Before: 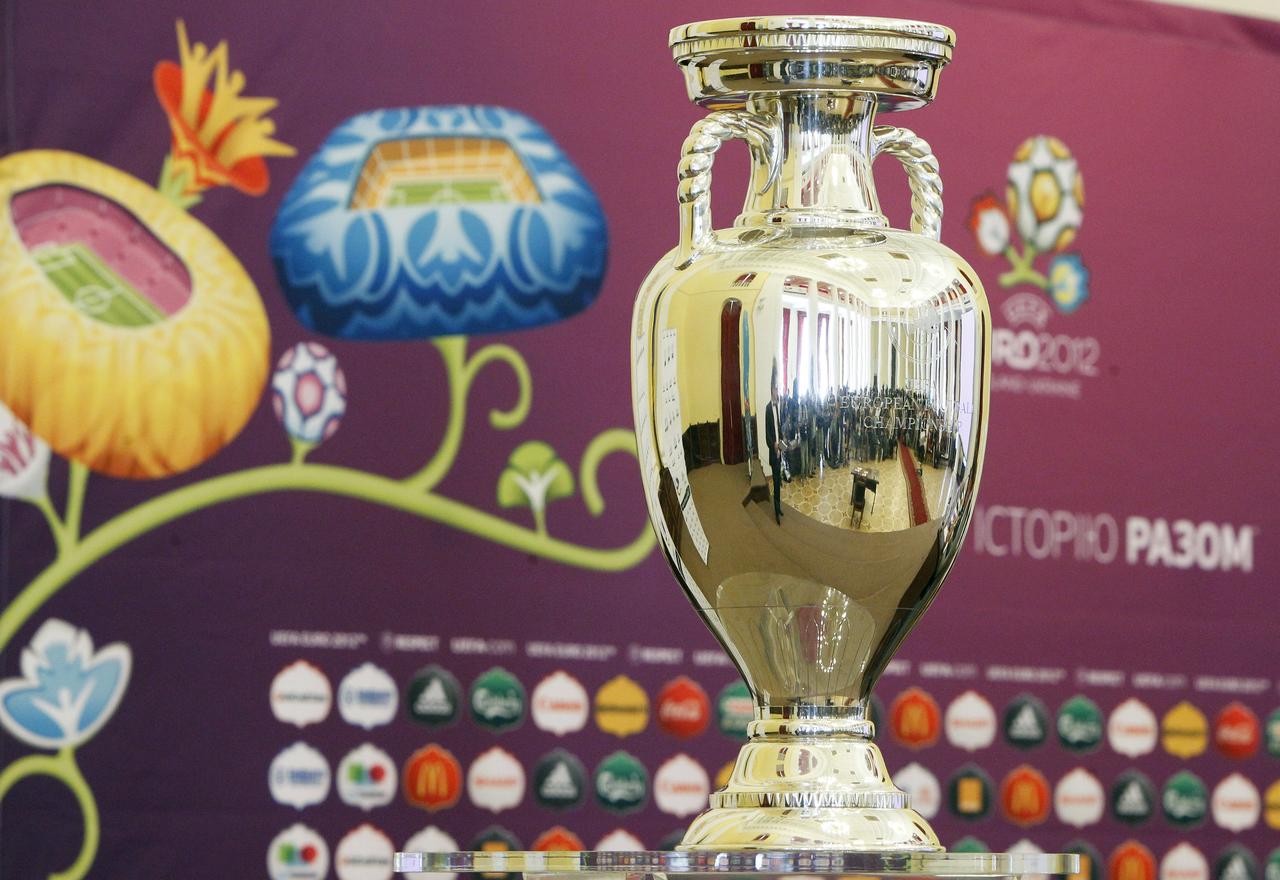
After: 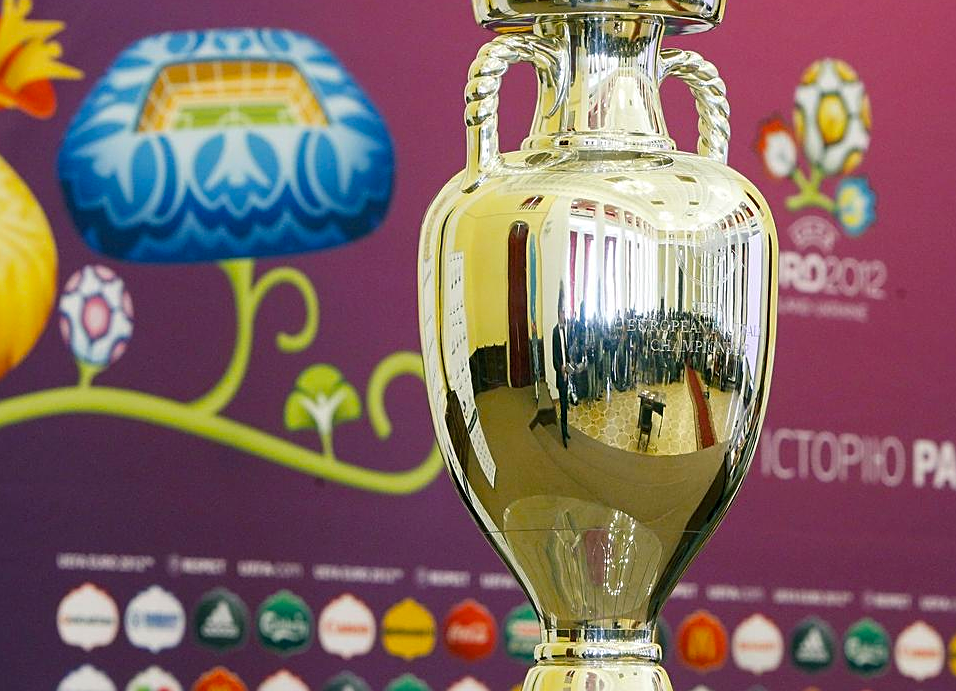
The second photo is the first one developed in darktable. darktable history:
crop: left 16.712%, top 8.809%, right 8.573%, bottom 12.648%
color balance rgb: shadows lift › chroma 2.063%, shadows lift › hue 187.23°, perceptual saturation grading › global saturation 25.923%, global vibrance 9.415%
sharpen: on, module defaults
